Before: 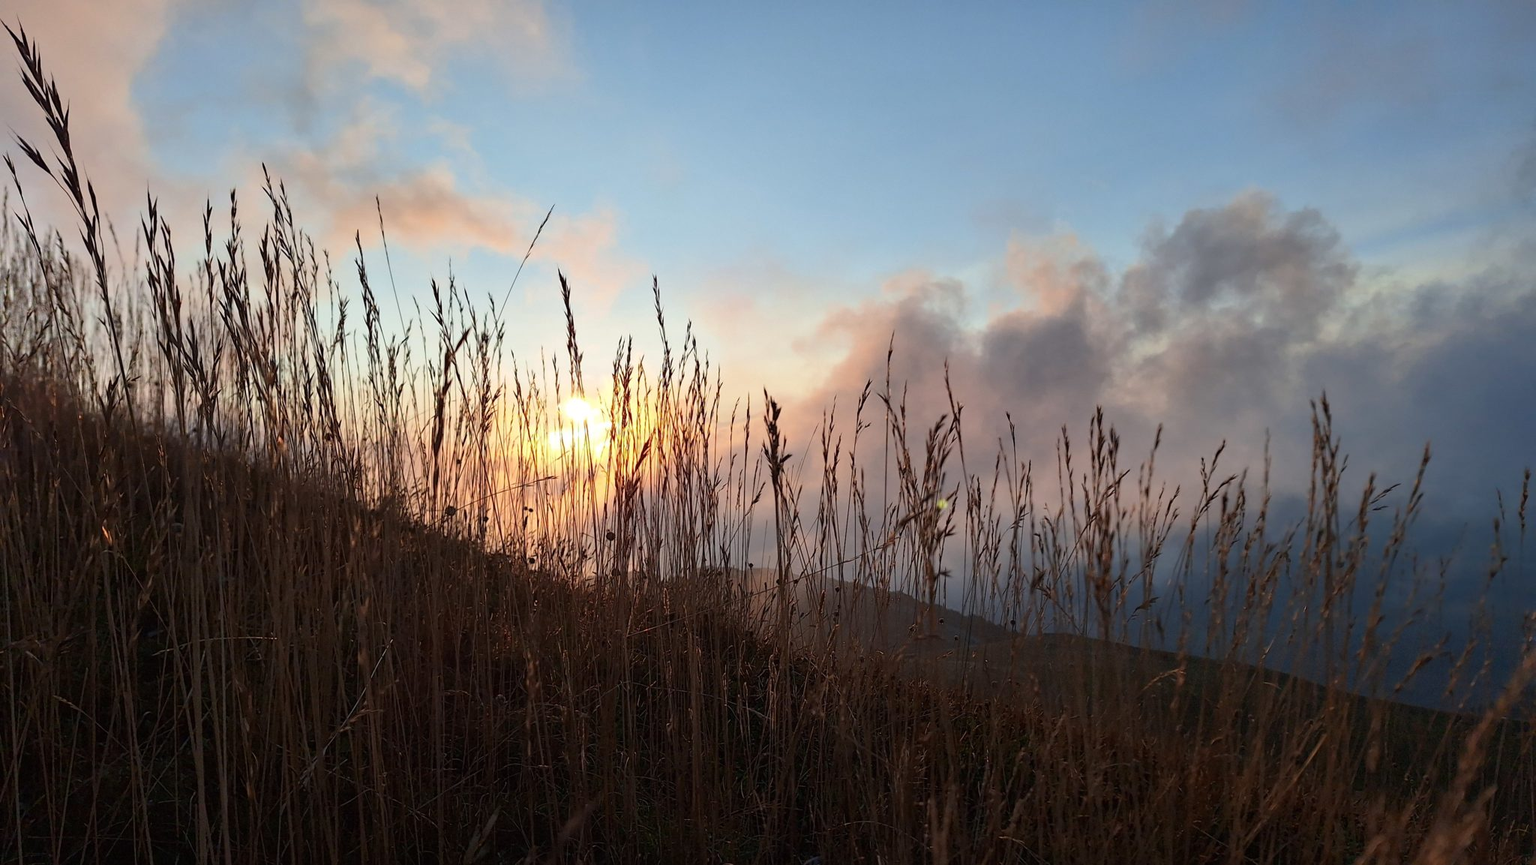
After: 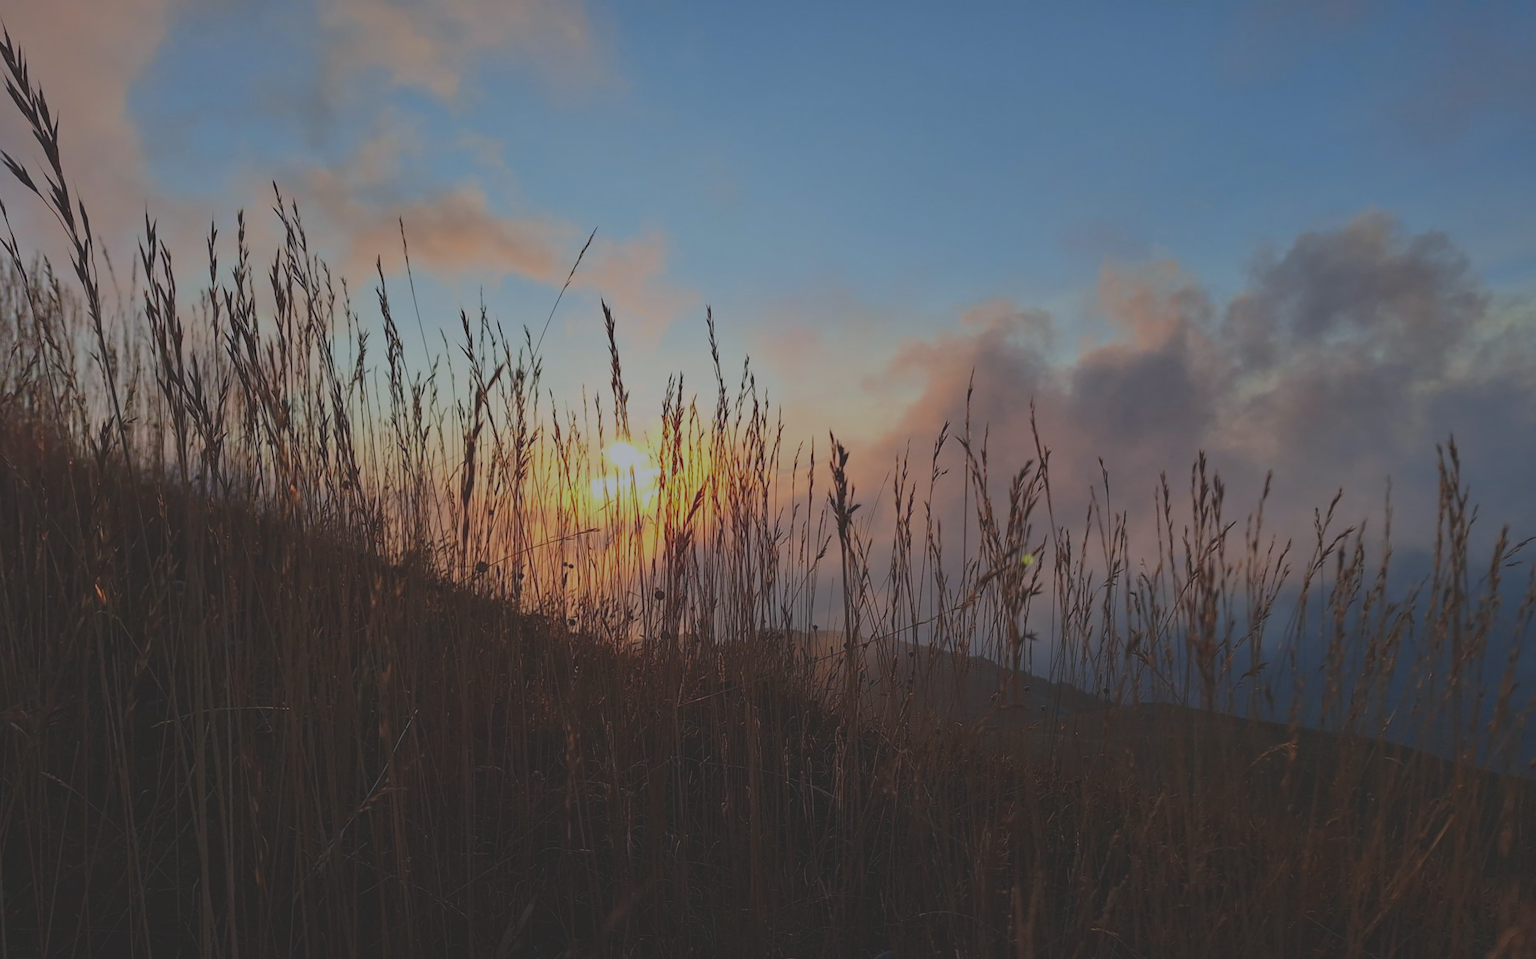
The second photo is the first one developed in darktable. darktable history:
white balance: red 0.983, blue 1.036
contrast brightness saturation: contrast -0.19, saturation 0.19
exposure: black level correction -0.016, exposure -1.018 EV, compensate highlight preservation false
crop and rotate: left 1.088%, right 8.807%
